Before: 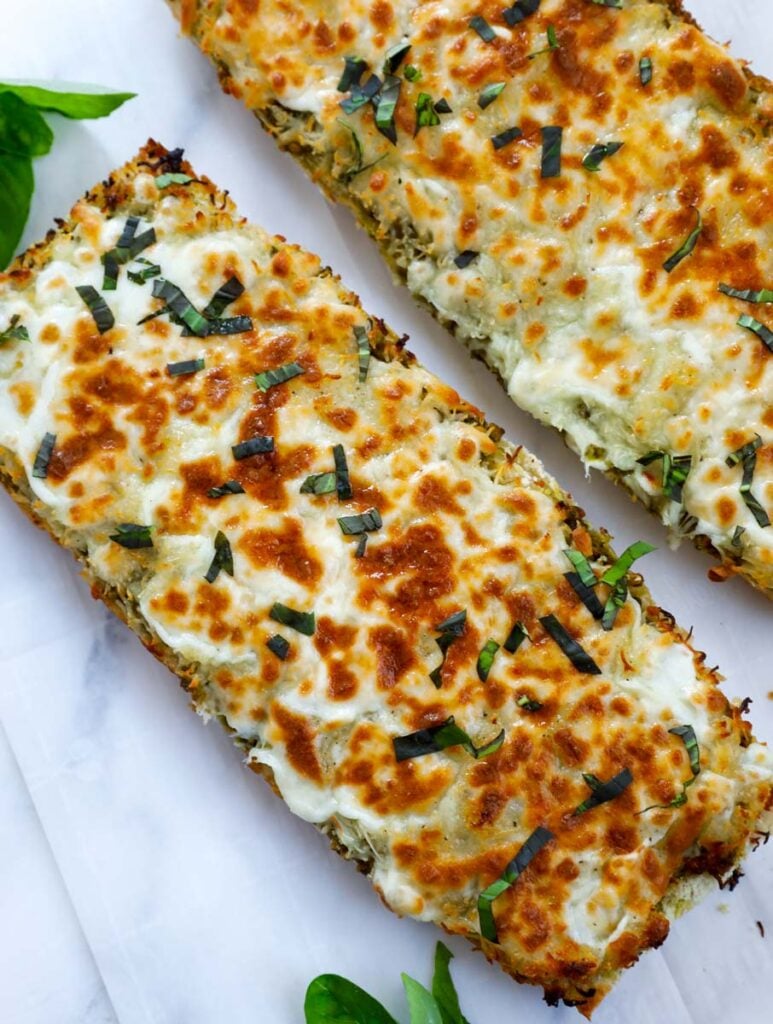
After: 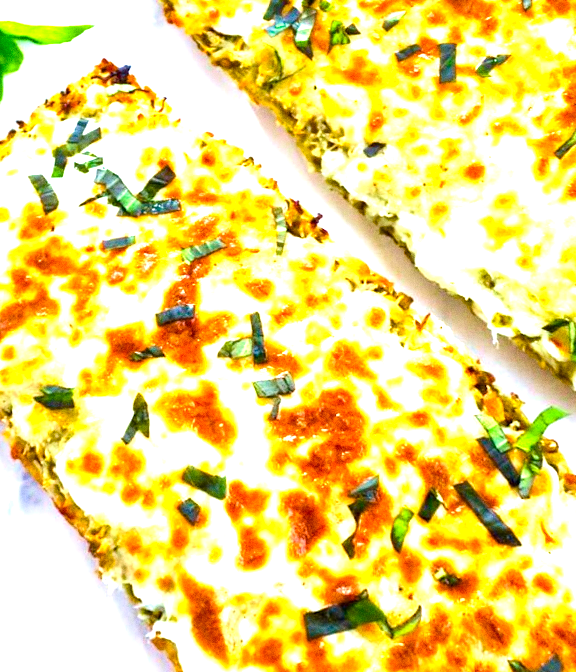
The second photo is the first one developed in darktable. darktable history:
grain: coarseness 0.09 ISO
exposure: black level correction 0, exposure 1.9 EV, compensate highlight preservation false
crop: left 1.509%, top 3.452%, right 7.696%, bottom 28.452%
velvia: on, module defaults
rotate and perspective: rotation 0.72°, lens shift (vertical) -0.352, lens shift (horizontal) -0.051, crop left 0.152, crop right 0.859, crop top 0.019, crop bottom 0.964
color balance rgb: perceptual saturation grading › global saturation 20%, perceptual saturation grading › highlights -25%, perceptual saturation grading › shadows 25%, global vibrance 50%
